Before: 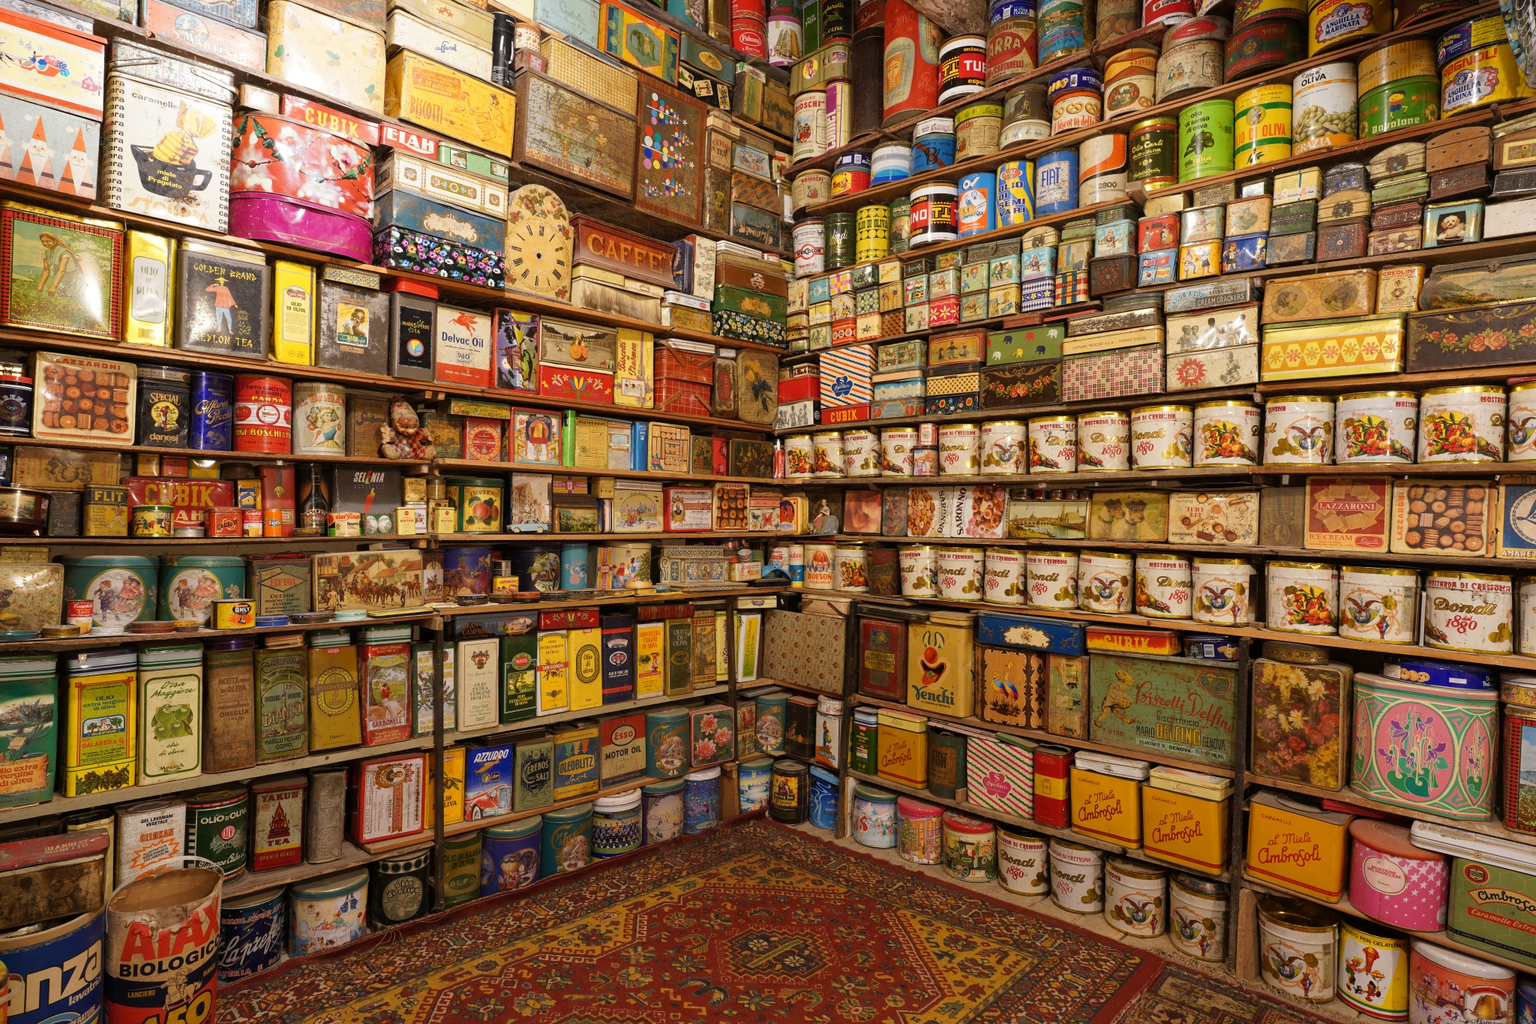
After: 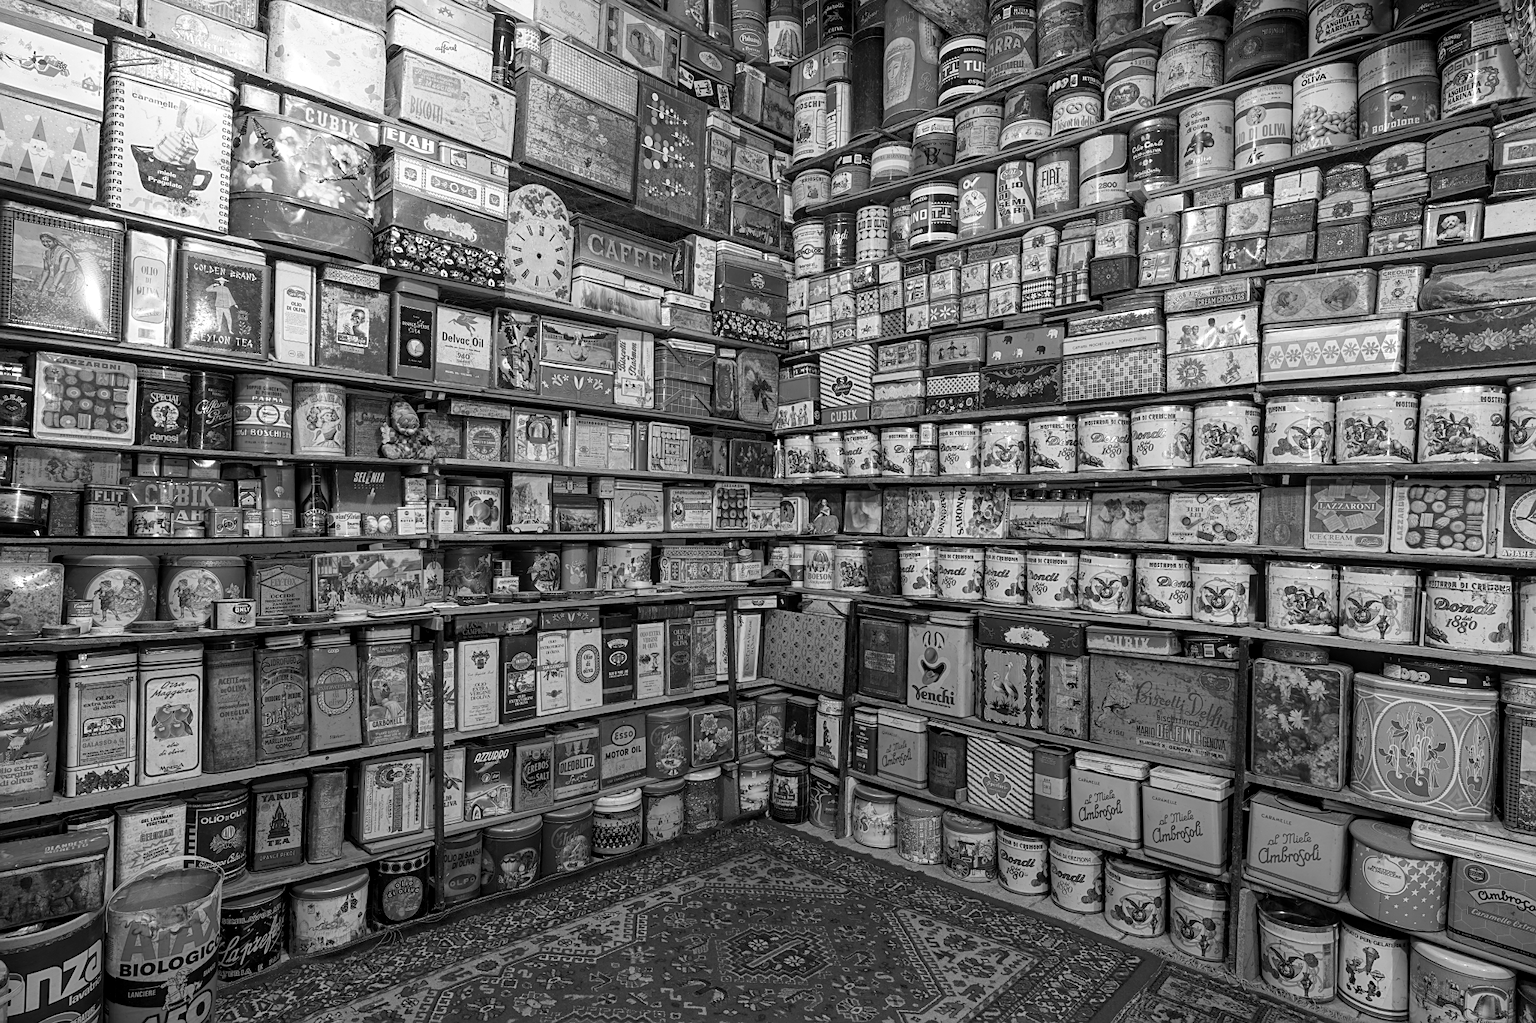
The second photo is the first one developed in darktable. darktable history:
sharpen: on, module defaults
local contrast: on, module defaults
color calibration: x 0.37, y 0.382, temperature 4313.32 K
monochrome: on, module defaults
